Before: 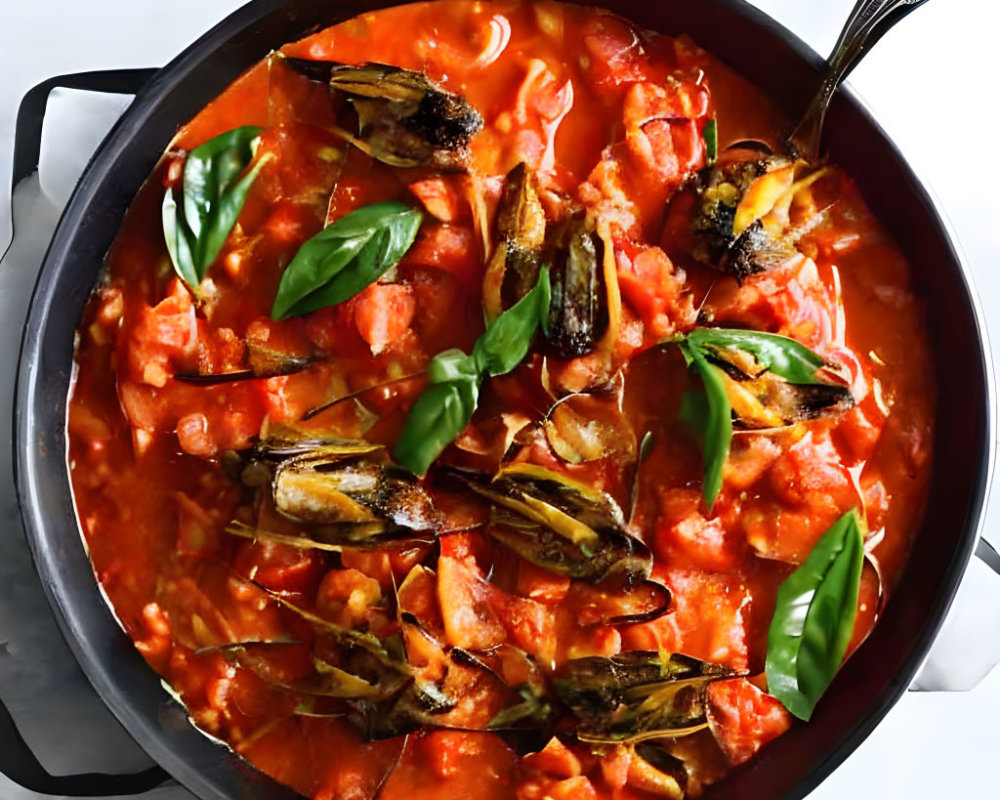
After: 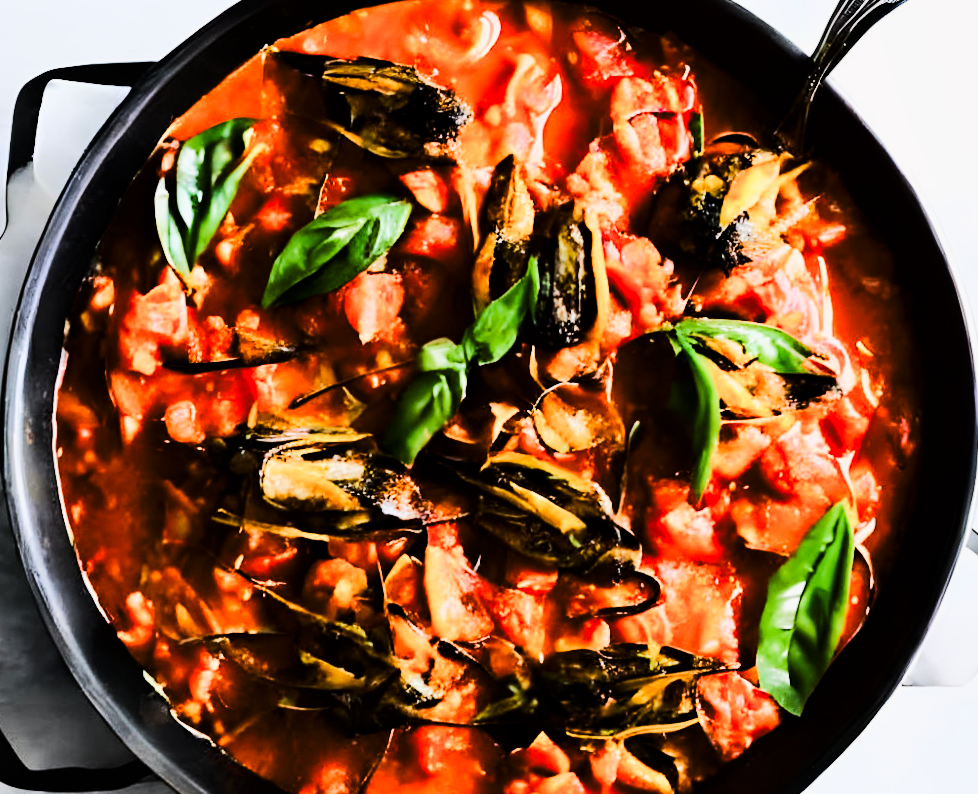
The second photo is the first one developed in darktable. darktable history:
color balance rgb: shadows lift › chroma 1%, shadows lift › hue 113°, highlights gain › chroma 0.2%, highlights gain › hue 333°, perceptual saturation grading › global saturation 20%, perceptual saturation grading › highlights -50%, perceptual saturation grading › shadows 25%, contrast -10%
rotate and perspective: rotation 0.226°, lens shift (vertical) -0.042, crop left 0.023, crop right 0.982, crop top 0.006, crop bottom 0.994
shadows and highlights: shadows 37.27, highlights -28.18, soften with gaussian
tone curve: curves: ch0 [(0, 0) (0.086, 0.006) (0.148, 0.021) (0.245, 0.105) (0.374, 0.401) (0.444, 0.631) (0.778, 0.915) (1, 1)], color space Lab, linked channels, preserve colors none
